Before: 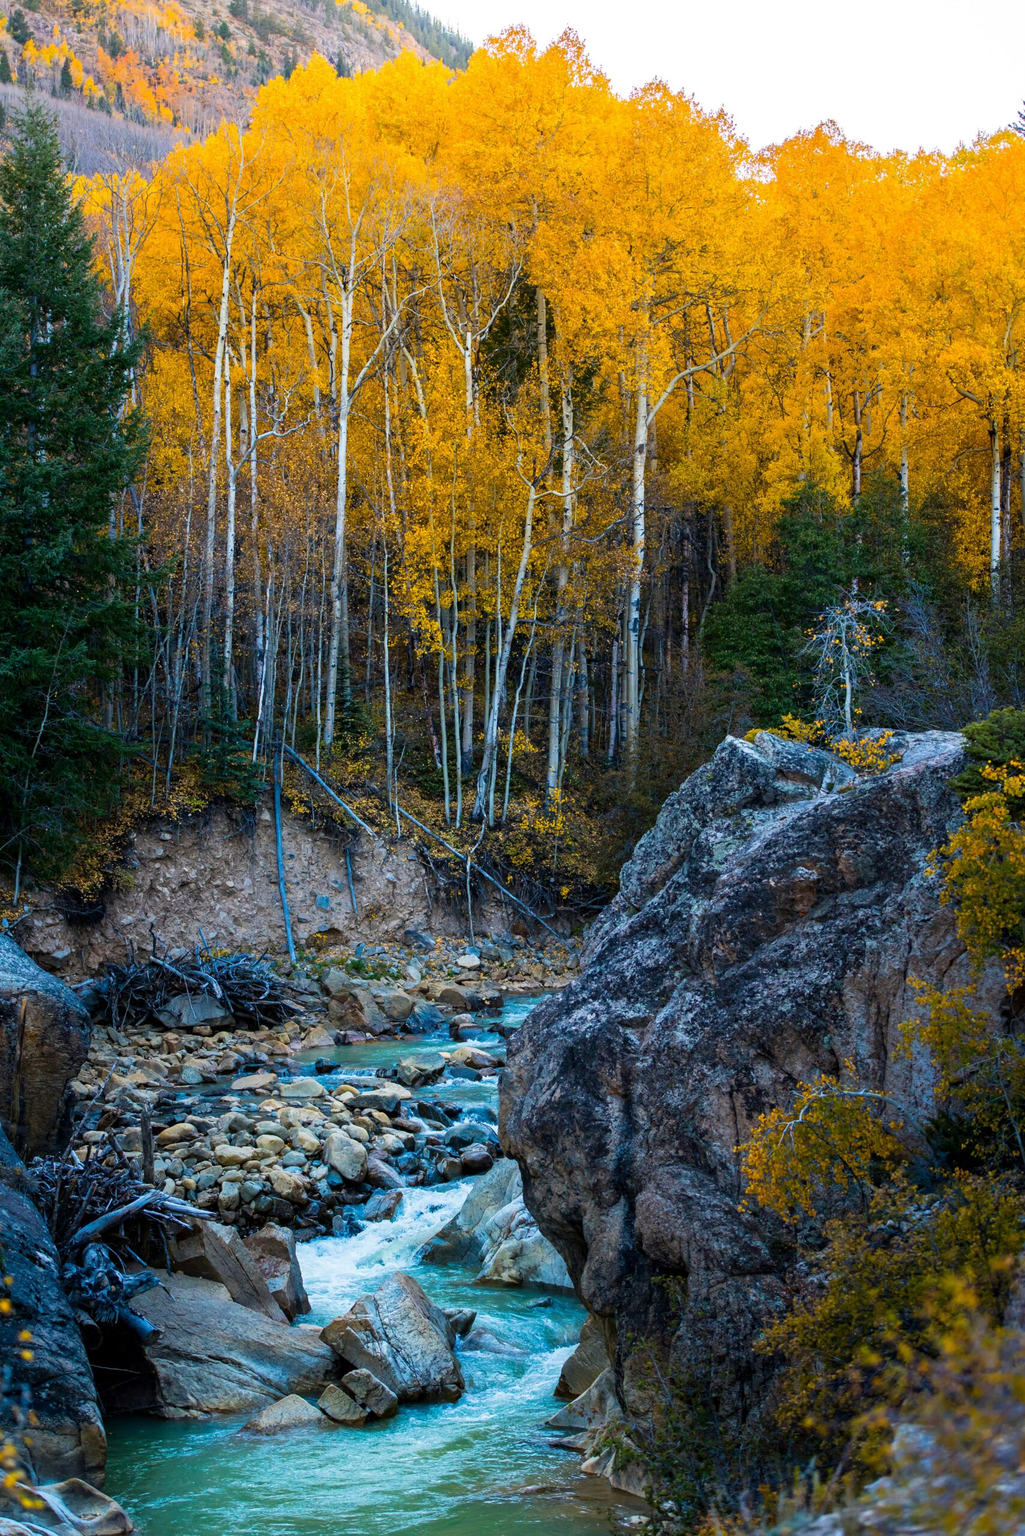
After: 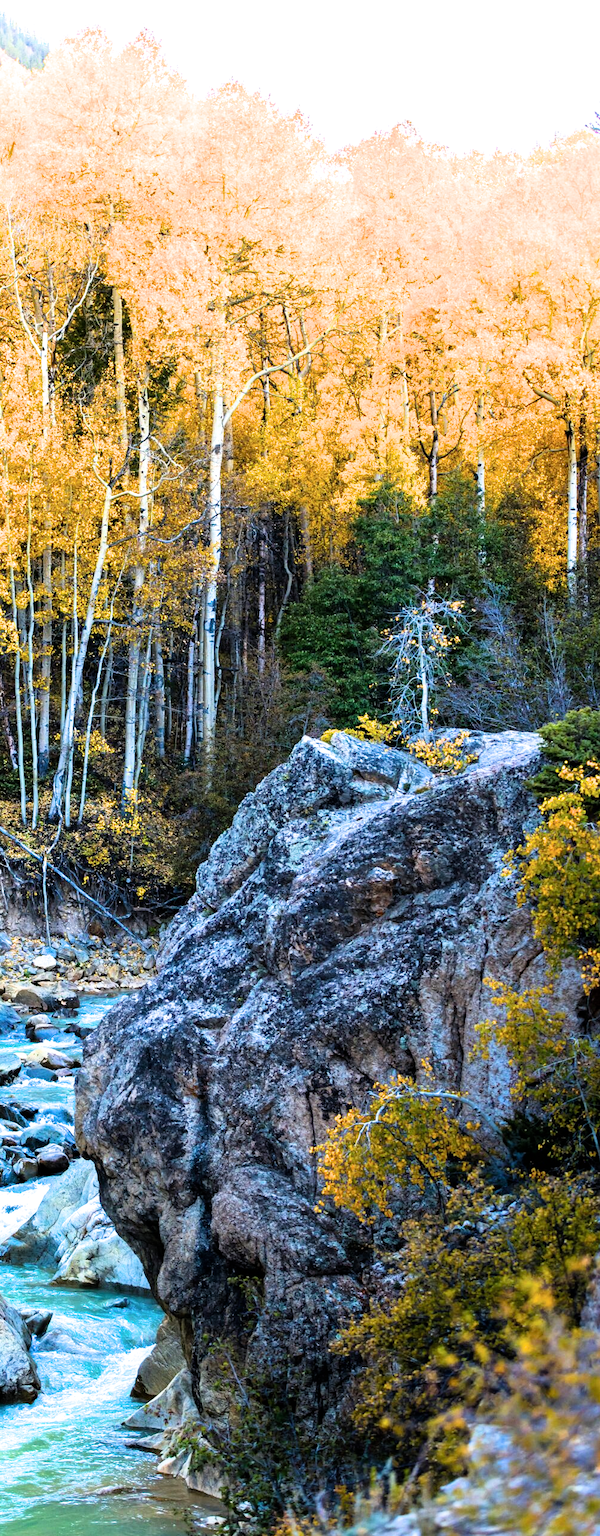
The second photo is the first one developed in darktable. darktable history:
white balance: red 0.983, blue 1.036
crop: left 41.402%
filmic rgb: black relative exposure -8.07 EV, white relative exposure 3 EV, hardness 5.35, contrast 1.25
exposure: black level correction 0, exposure 1.3 EV, compensate exposure bias true, compensate highlight preservation false
